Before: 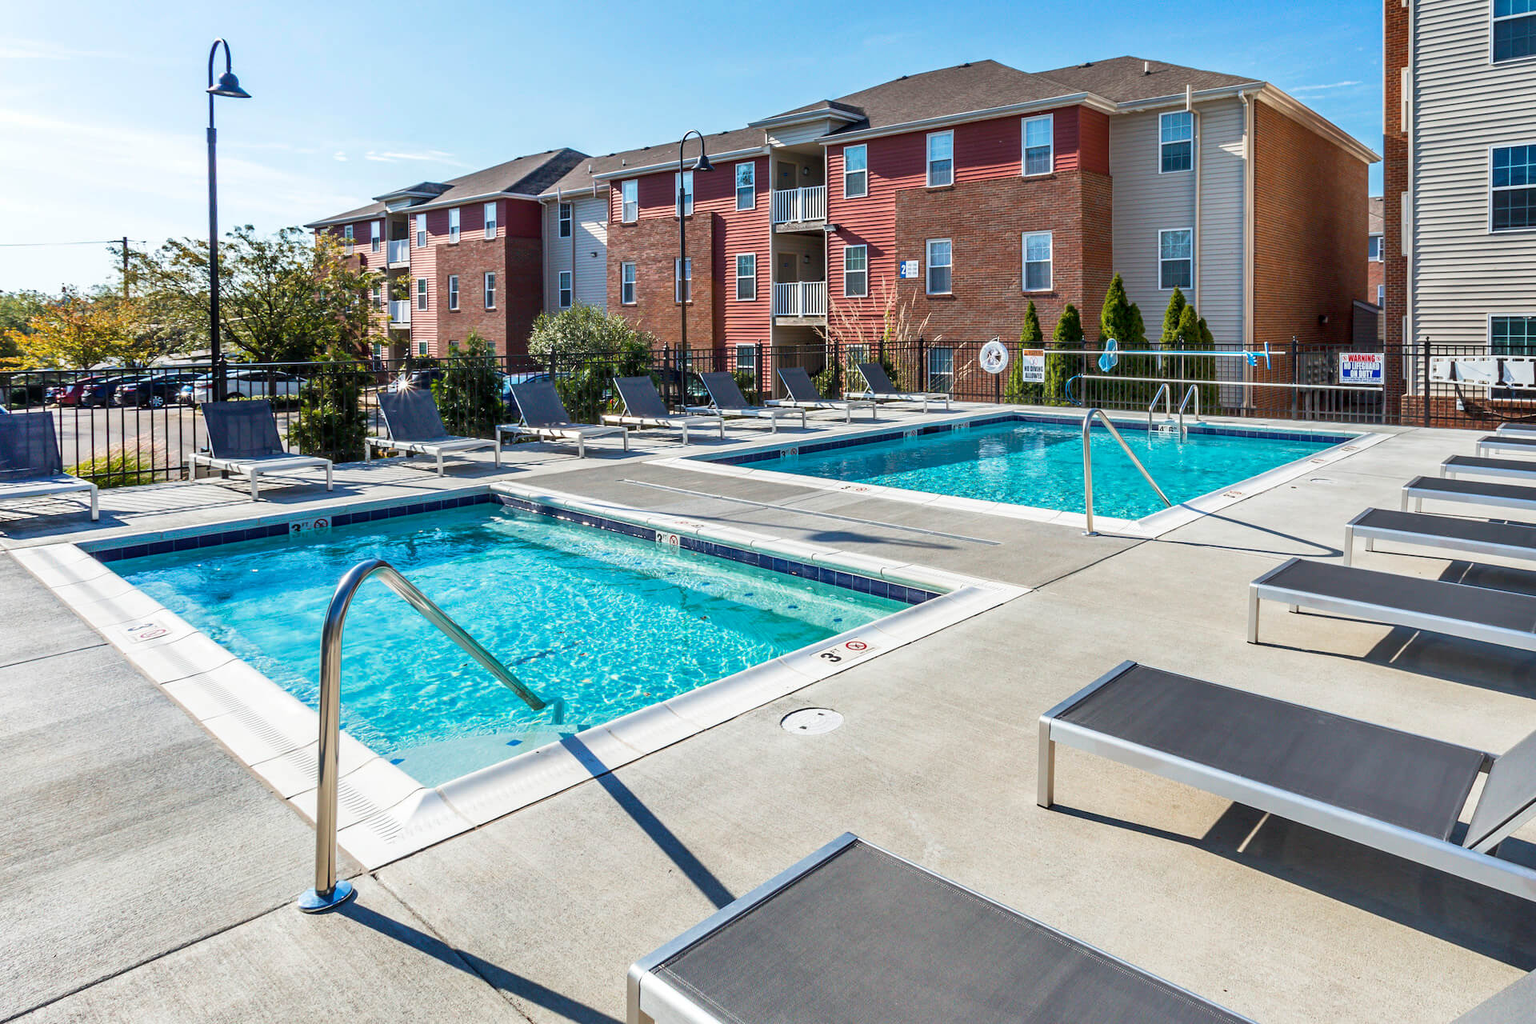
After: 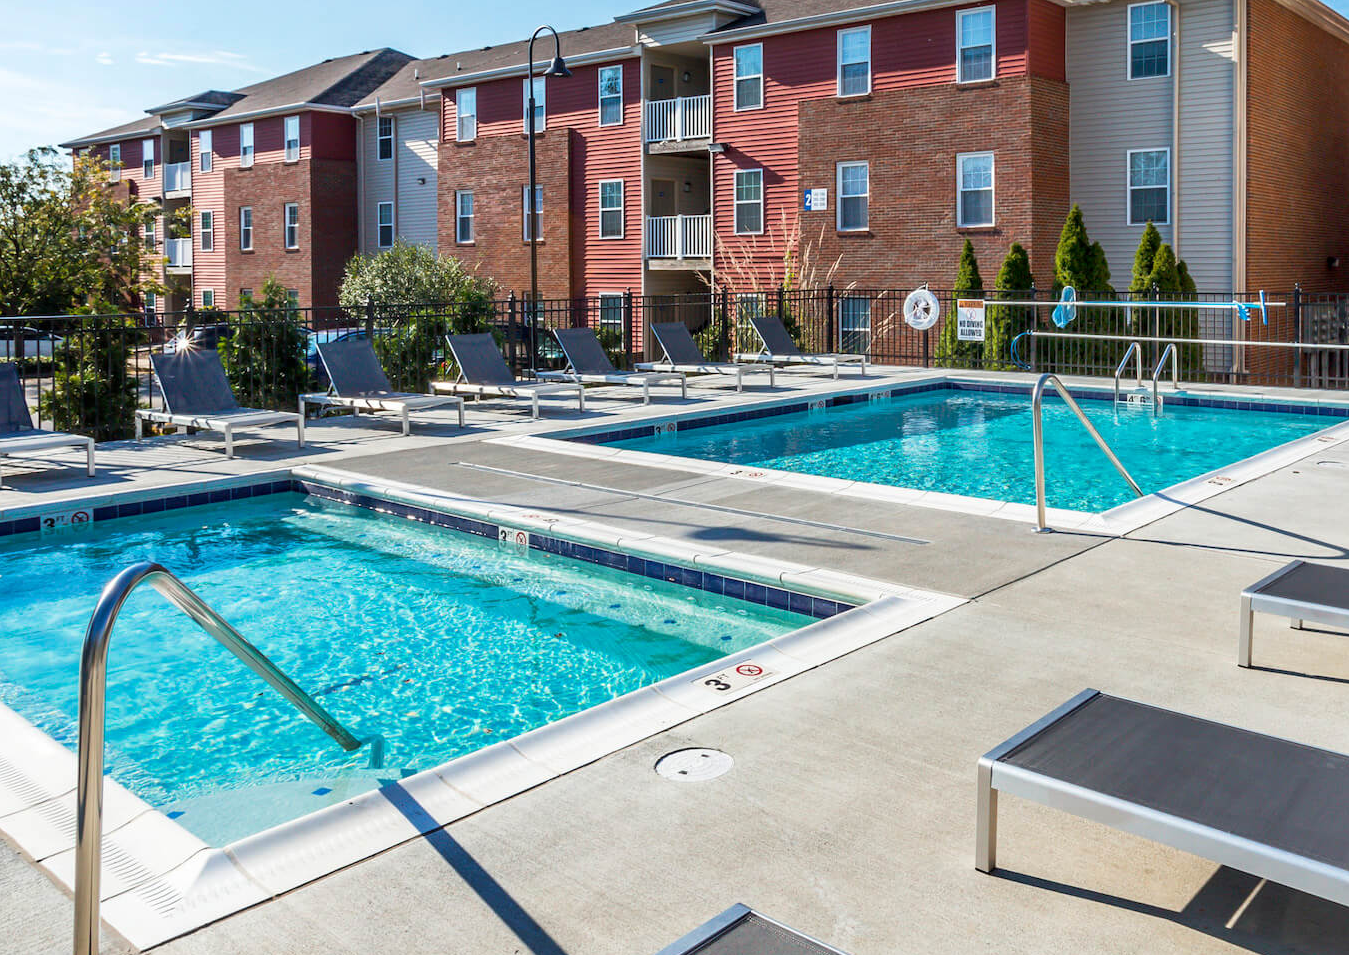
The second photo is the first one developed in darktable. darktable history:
crop and rotate: left 16.739%, top 10.707%, right 12.974%, bottom 14.633%
